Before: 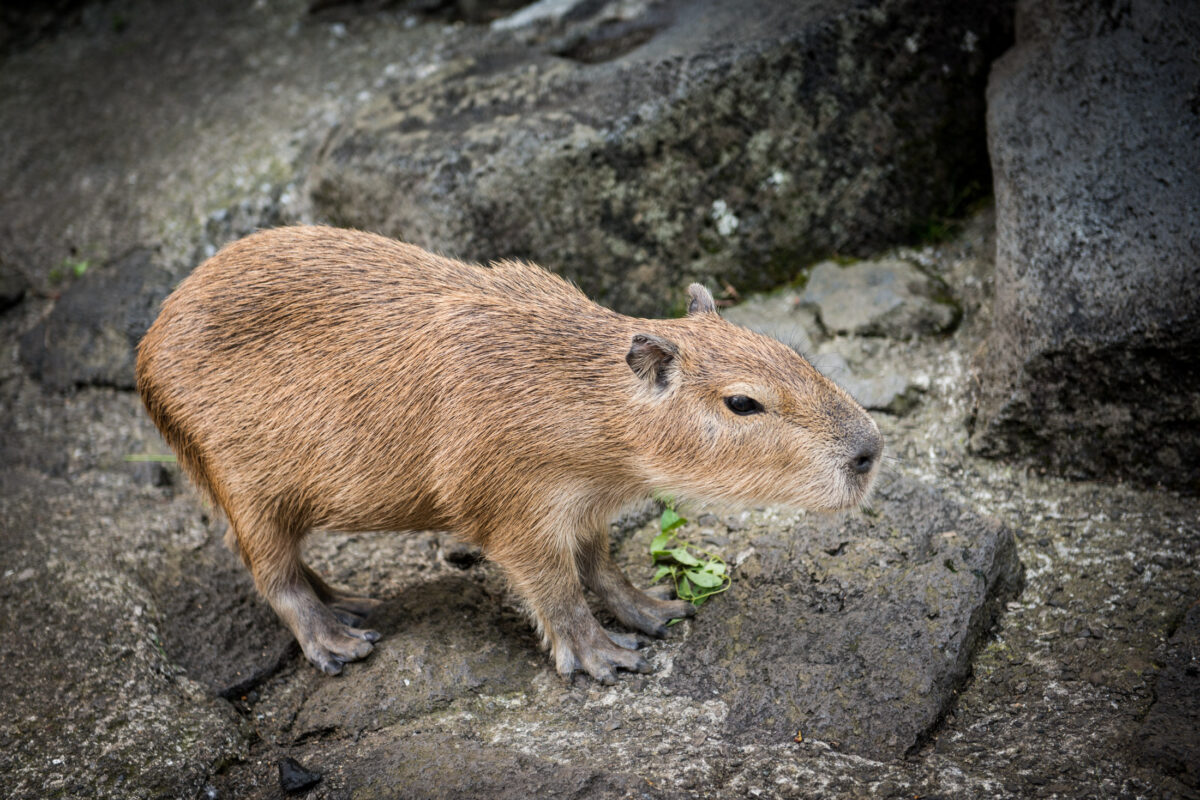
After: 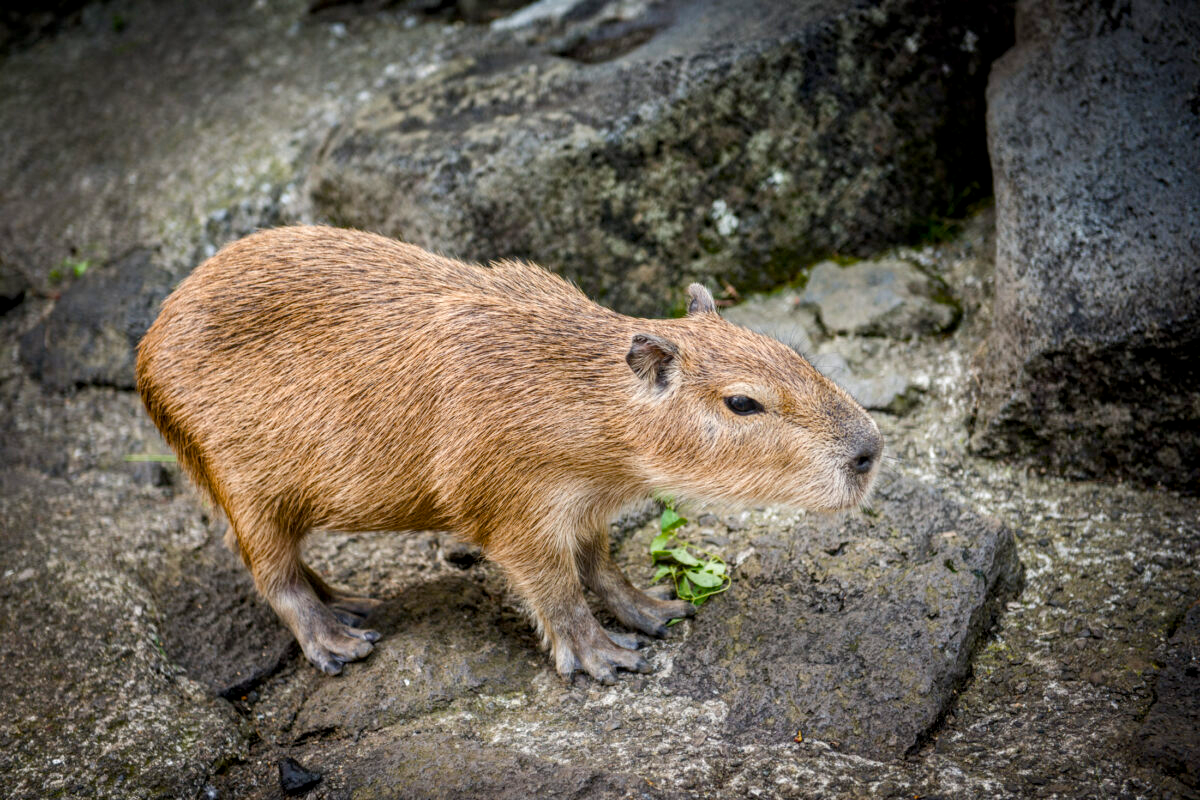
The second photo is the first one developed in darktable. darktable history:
exposure: compensate highlight preservation false
local contrast: on, module defaults
color balance rgb: perceptual saturation grading › global saturation 35%, perceptual saturation grading › highlights -30%, perceptual saturation grading › shadows 35%, perceptual brilliance grading › global brilliance 3%, perceptual brilliance grading › highlights -3%, perceptual brilliance grading › shadows 3%
